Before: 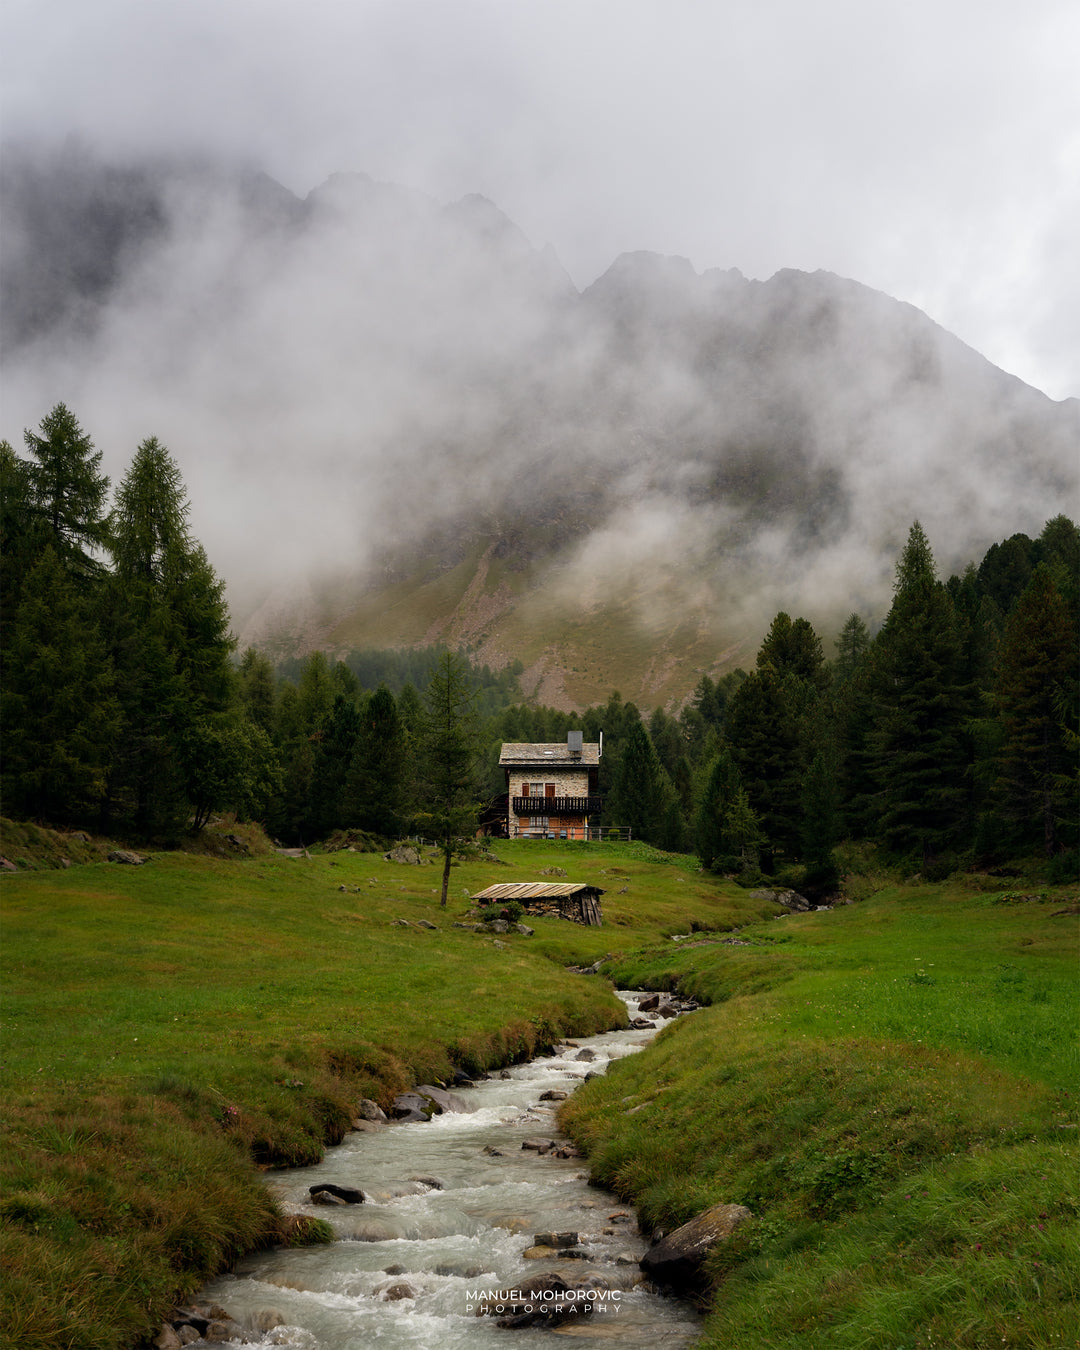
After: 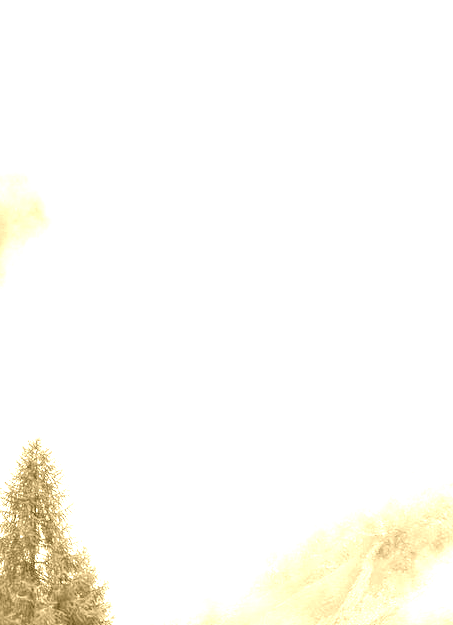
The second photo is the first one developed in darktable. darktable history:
exposure: exposure 2.04 EV, compensate highlight preservation false
crop and rotate: left 10.817%, top 0.062%, right 47.194%, bottom 53.626%
color contrast: green-magenta contrast 1.1, blue-yellow contrast 1.1, unbound 0
colorize: hue 36°, source mix 100%
local contrast: detail 130%
